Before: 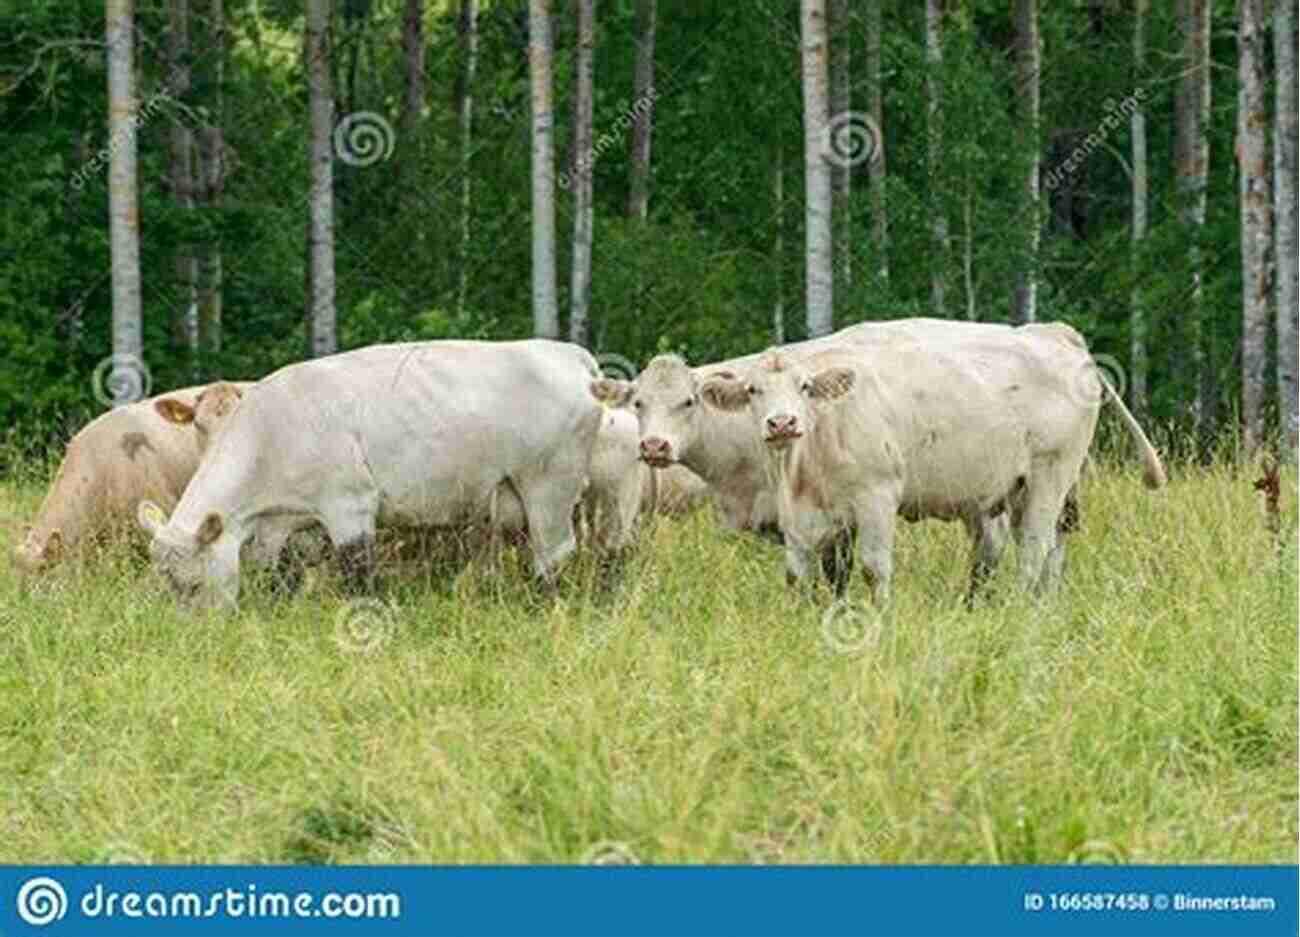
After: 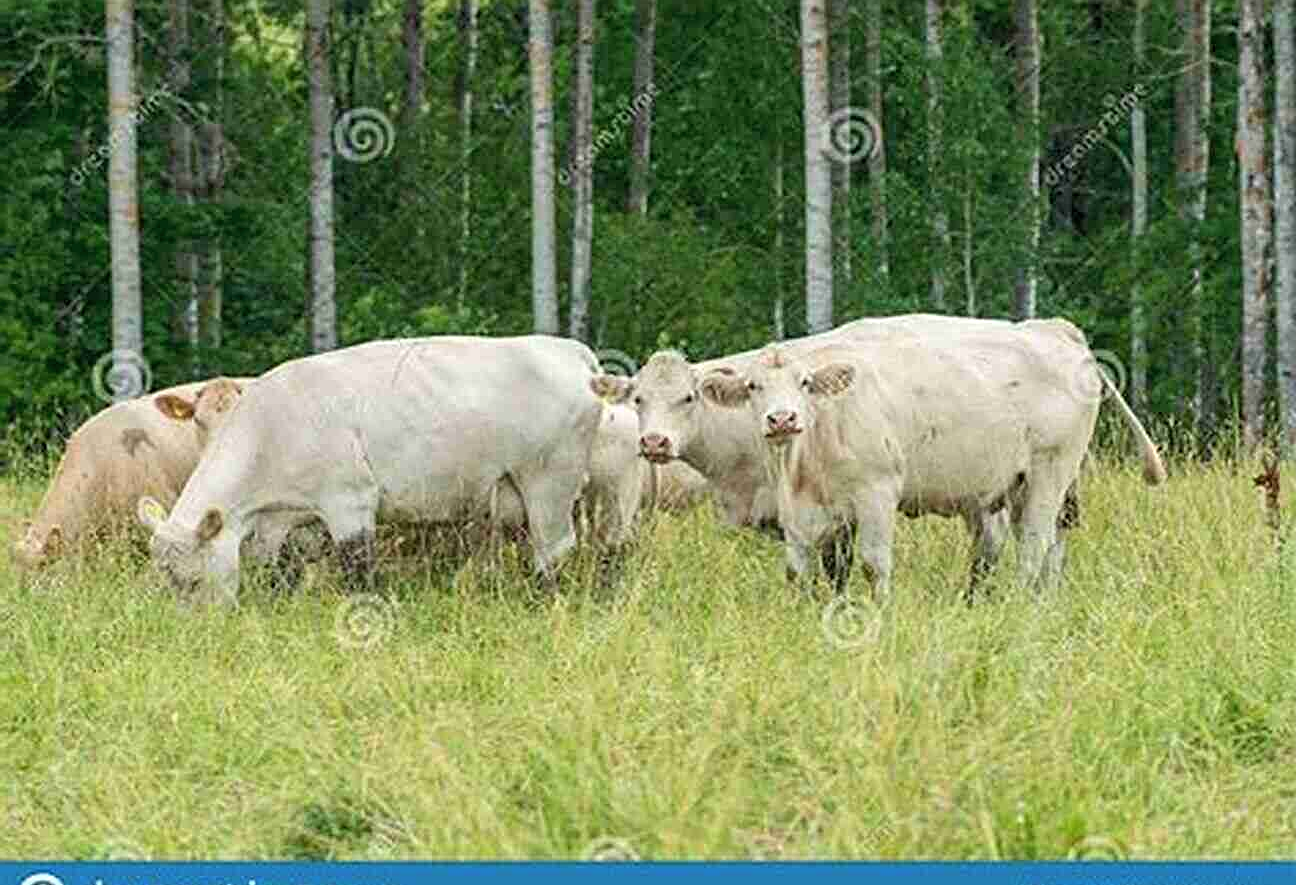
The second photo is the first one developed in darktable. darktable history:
contrast brightness saturation: contrast 0.05, brightness 0.06, saturation 0.01
crop: top 0.448%, right 0.264%, bottom 5.045%
sharpen: on, module defaults
